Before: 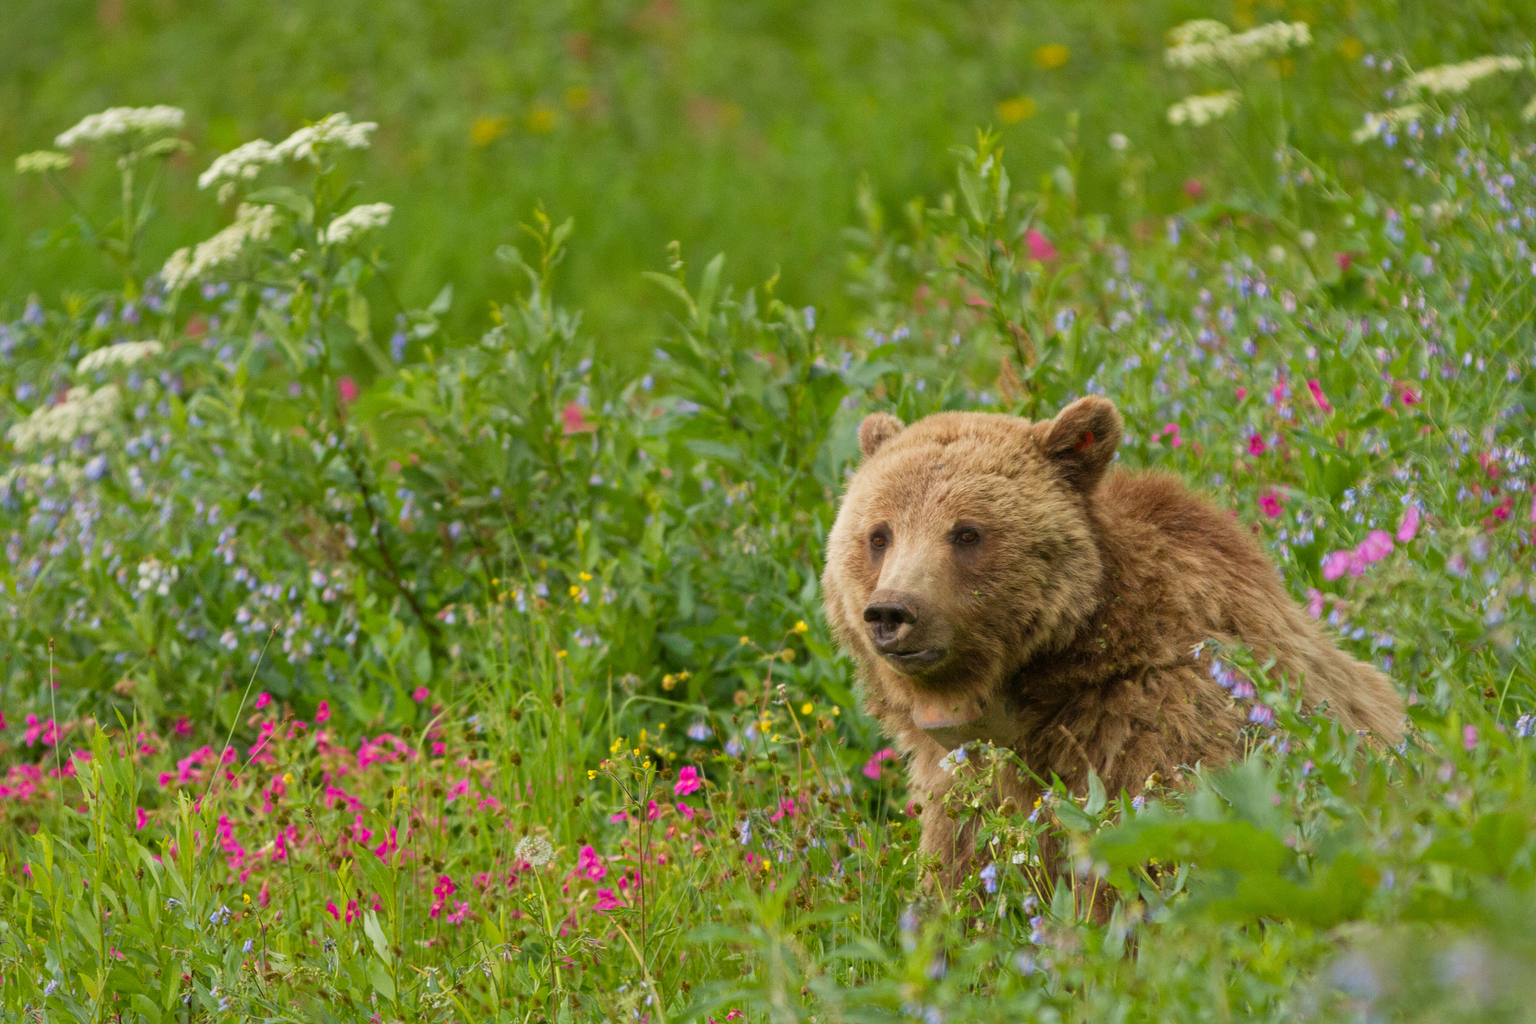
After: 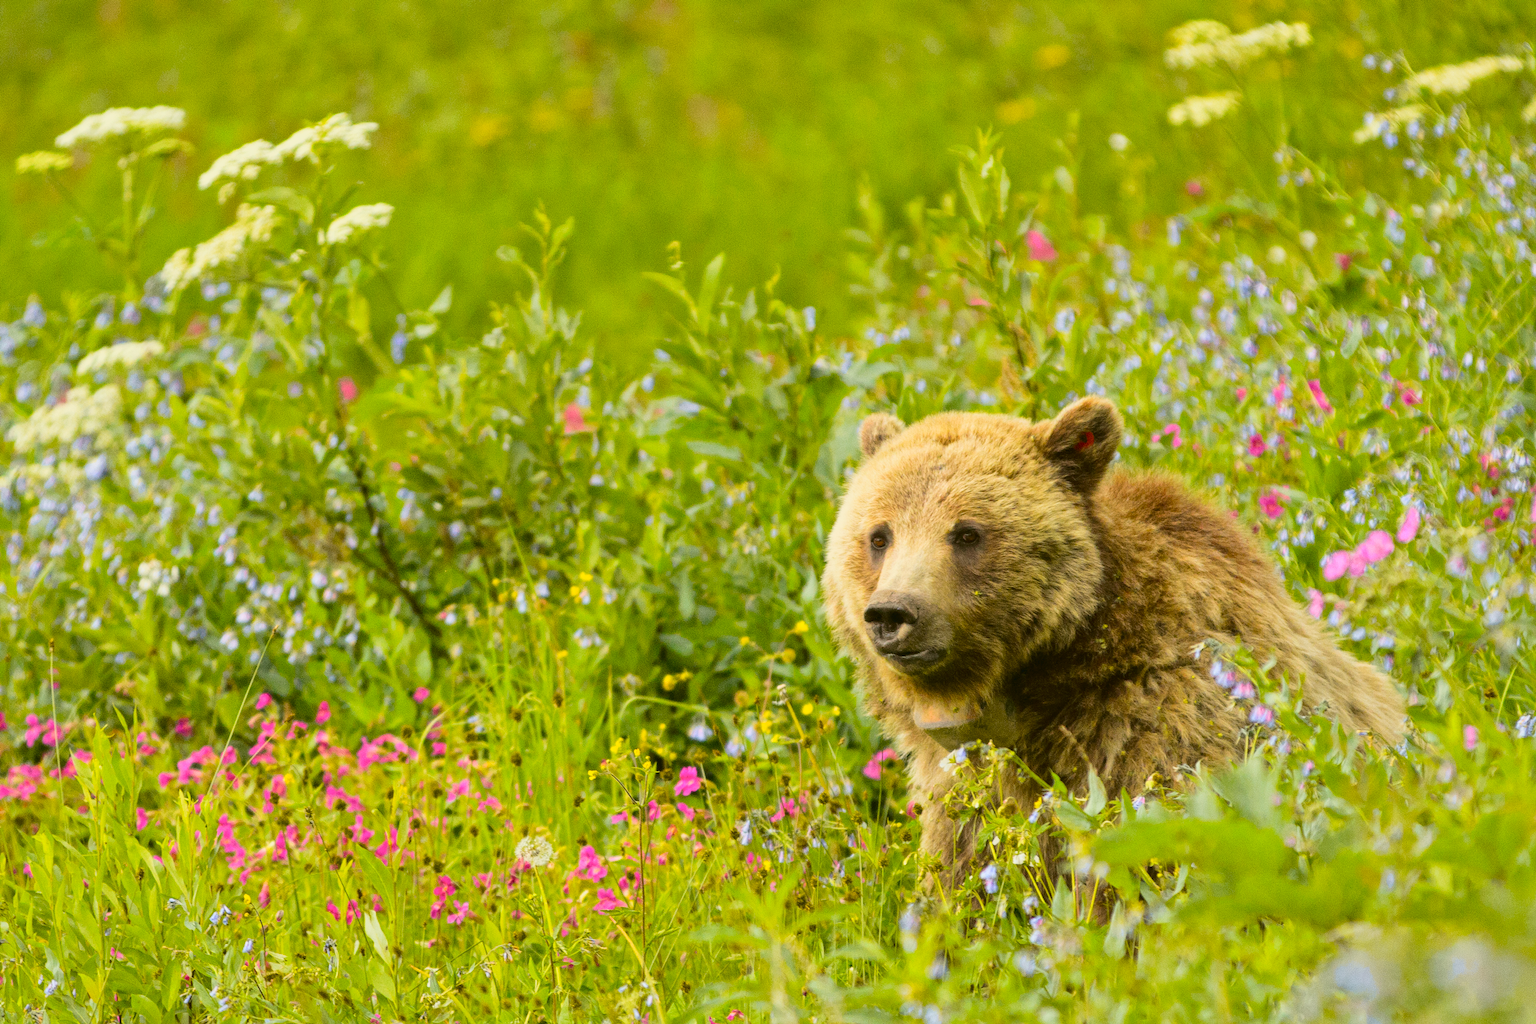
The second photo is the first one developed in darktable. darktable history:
tone curve: curves: ch0 [(0, 0.029) (0.087, 0.084) (0.227, 0.239) (0.46, 0.576) (0.657, 0.796) (0.861, 0.932) (0.997, 0.951)]; ch1 [(0, 0) (0.353, 0.344) (0.45, 0.46) (0.502, 0.494) (0.534, 0.523) (0.573, 0.576) (0.602, 0.631) (0.647, 0.669) (1, 1)]; ch2 [(0, 0) (0.333, 0.346) (0.385, 0.395) (0.44, 0.466) (0.5, 0.493) (0.521, 0.56) (0.553, 0.579) (0.573, 0.599) (0.667, 0.777) (1, 1)], color space Lab, independent channels, preserve colors none
